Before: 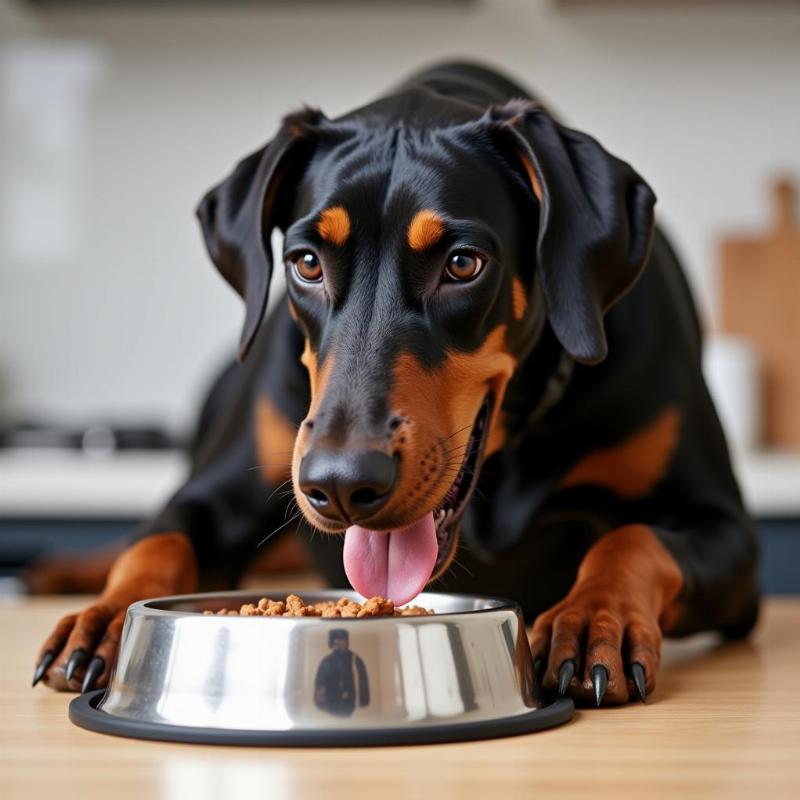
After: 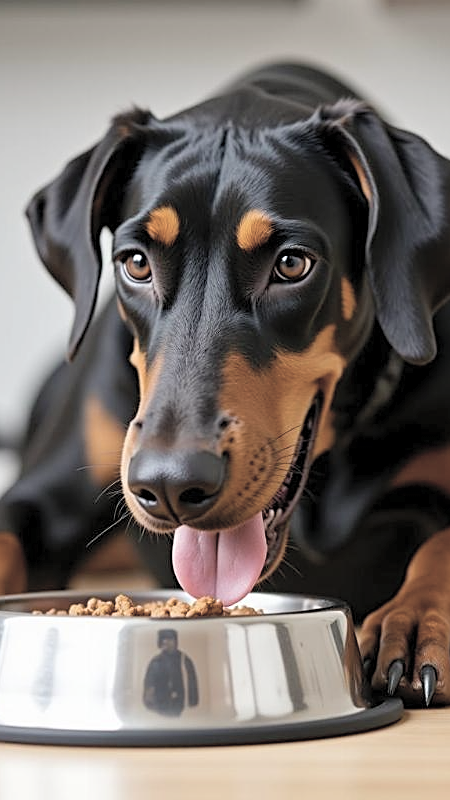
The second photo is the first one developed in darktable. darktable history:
contrast brightness saturation: brightness 0.183, saturation -0.483
color balance rgb: perceptual saturation grading › global saturation 31.244%
crop: left 21.451%, right 22.183%
sharpen: on, module defaults
